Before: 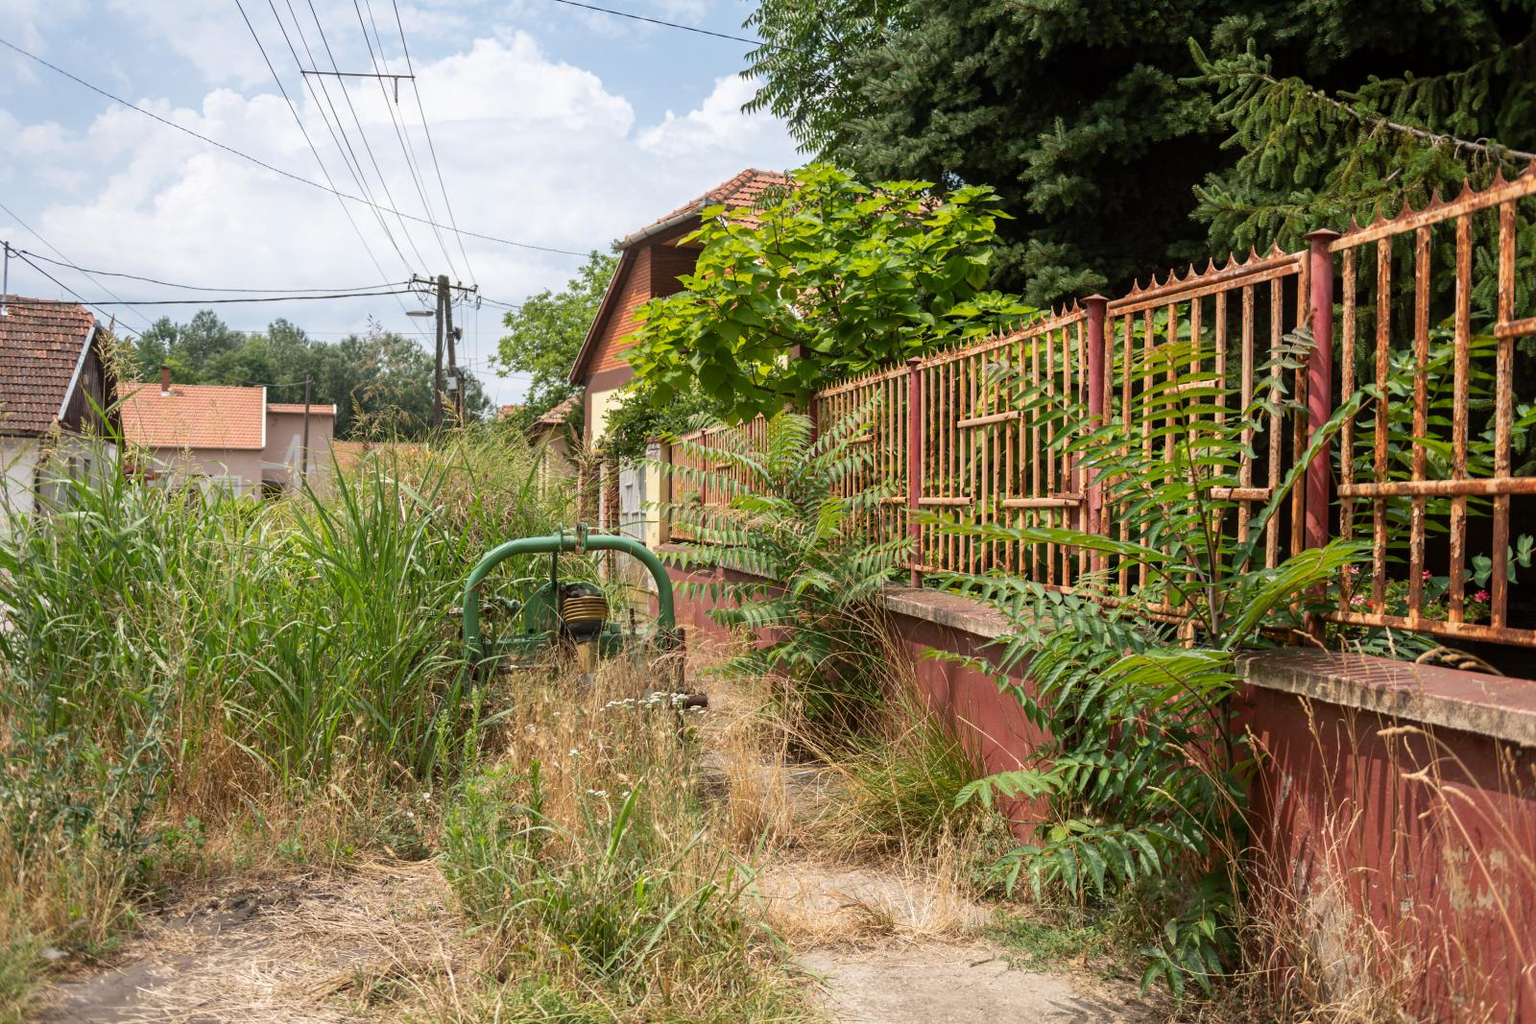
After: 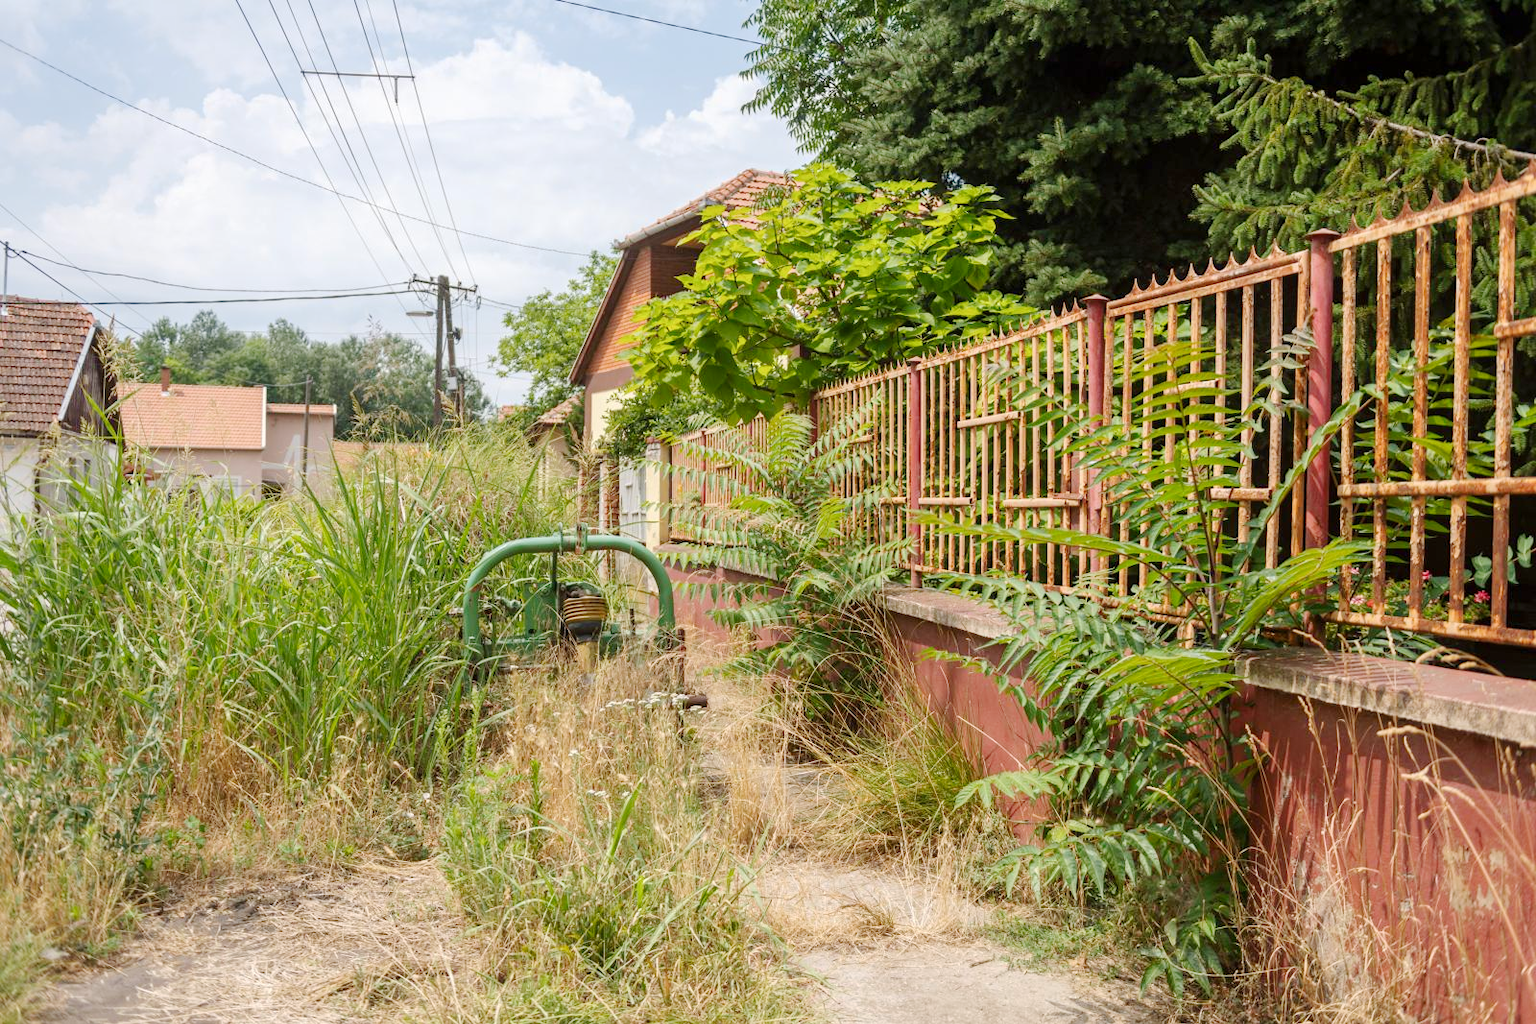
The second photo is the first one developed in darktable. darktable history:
color balance rgb: shadows lift › chroma 0.661%, shadows lift › hue 113.91°, perceptual saturation grading › global saturation -0.041%, global vibrance 20%
base curve: curves: ch0 [(0, 0) (0.158, 0.273) (0.879, 0.895) (1, 1)], preserve colors none
